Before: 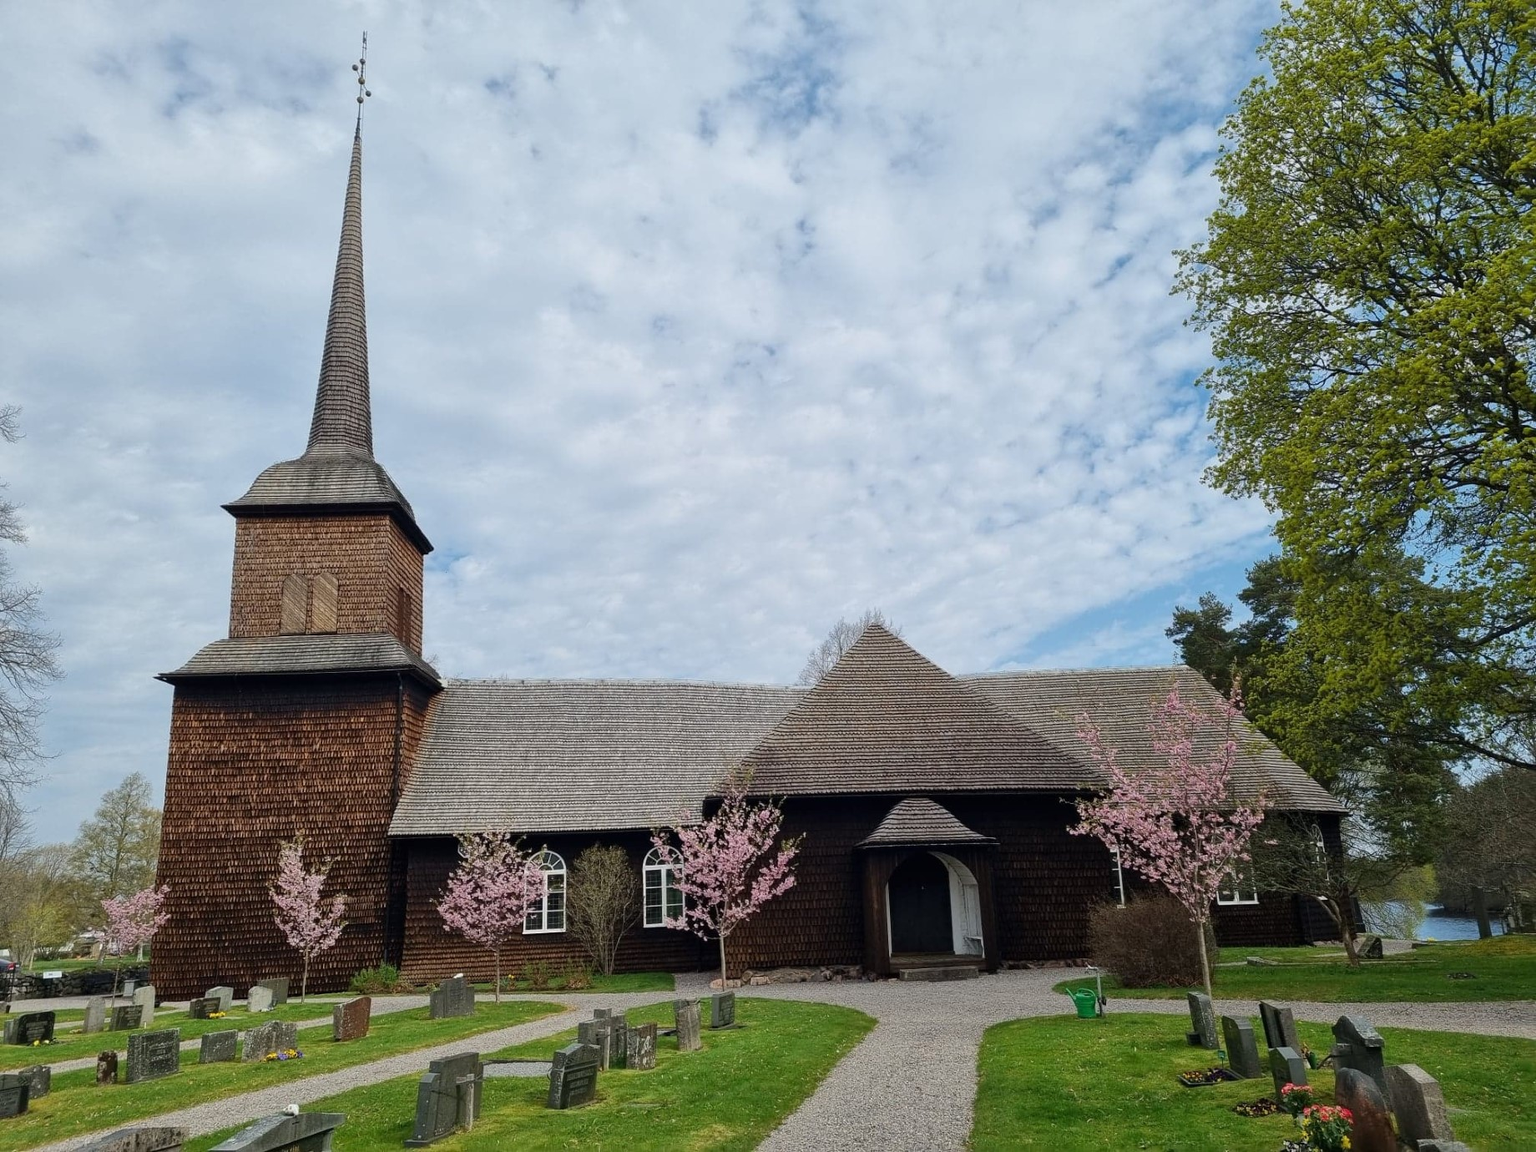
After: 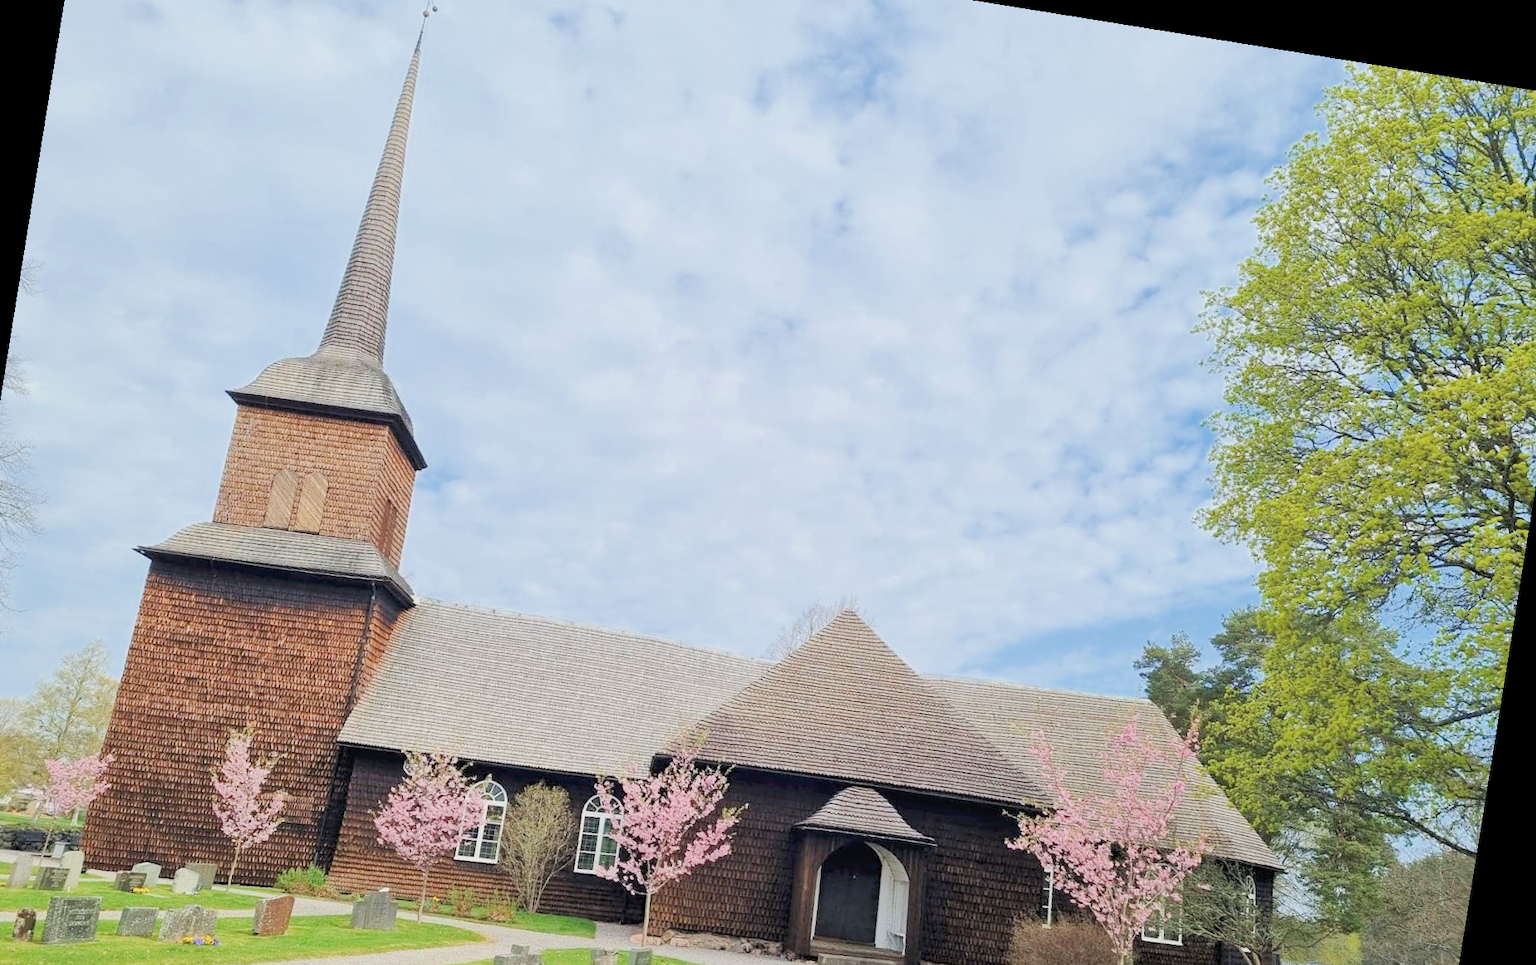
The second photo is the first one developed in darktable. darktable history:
filmic rgb: middle gray luminance 3.44%, black relative exposure -5.92 EV, white relative exposure 6.33 EV, threshold 6 EV, dynamic range scaling 22.4%, target black luminance 0%, hardness 2.33, latitude 45.85%, contrast 0.78, highlights saturation mix 100%, shadows ↔ highlights balance 0.033%, add noise in highlights 0, preserve chrominance max RGB, color science v3 (2019), use custom middle-gray values true, iterations of high-quality reconstruction 0, contrast in highlights soft, enable highlight reconstruction true
tone curve: curves: ch0 [(0, 0) (0.003, 0.023) (0.011, 0.033) (0.025, 0.057) (0.044, 0.099) (0.069, 0.132) (0.1, 0.155) (0.136, 0.179) (0.177, 0.213) (0.224, 0.255) (0.277, 0.299) (0.335, 0.347) (0.399, 0.407) (0.468, 0.473) (0.543, 0.546) (0.623, 0.619) (0.709, 0.698) (0.801, 0.775) (0.898, 0.871) (1, 1)], preserve colors none
rotate and perspective: rotation 9.12°, automatic cropping off
crop: left 5.596%, top 10.314%, right 3.534%, bottom 19.395%
